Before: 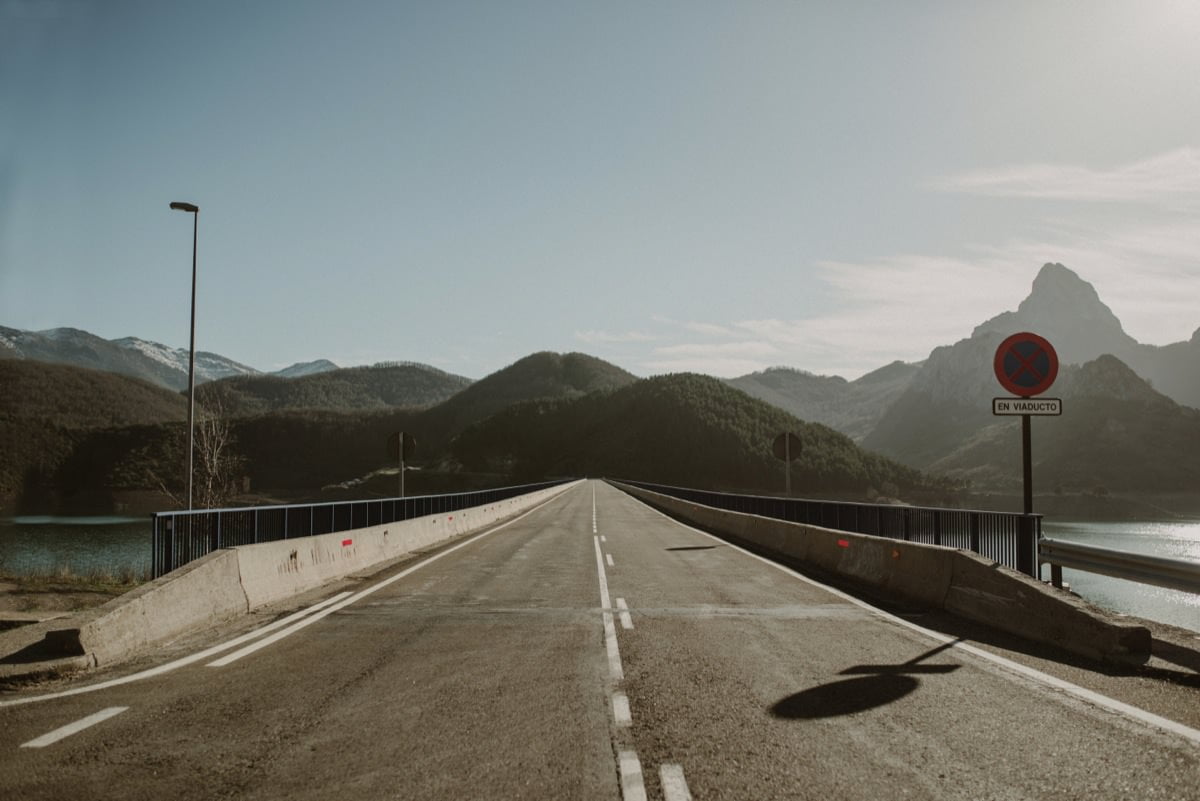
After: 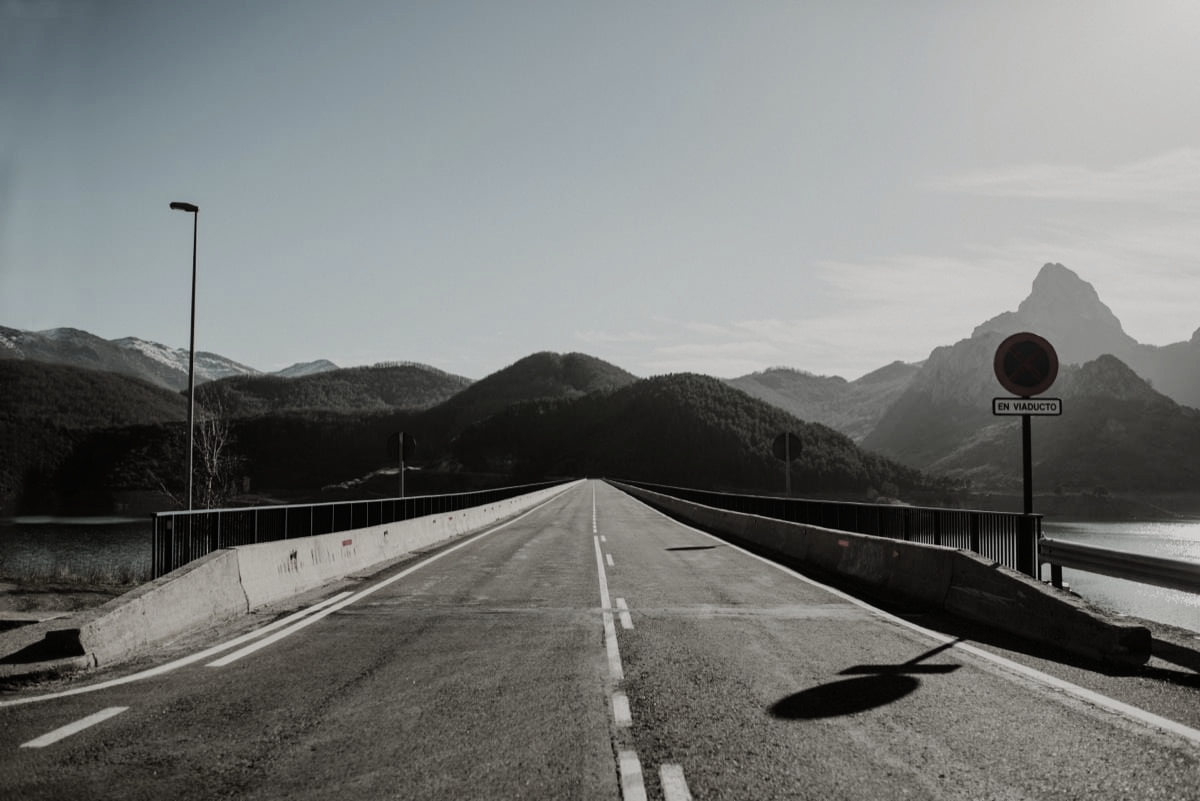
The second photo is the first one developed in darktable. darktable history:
exposure: compensate highlight preservation false
color zones: curves: ch1 [(0.238, 0.163) (0.476, 0.2) (0.733, 0.322) (0.848, 0.134)]
filmic rgb: black relative exposure -7.5 EV, white relative exposure 5 EV, hardness 3.31, contrast 1.3, contrast in shadows safe
